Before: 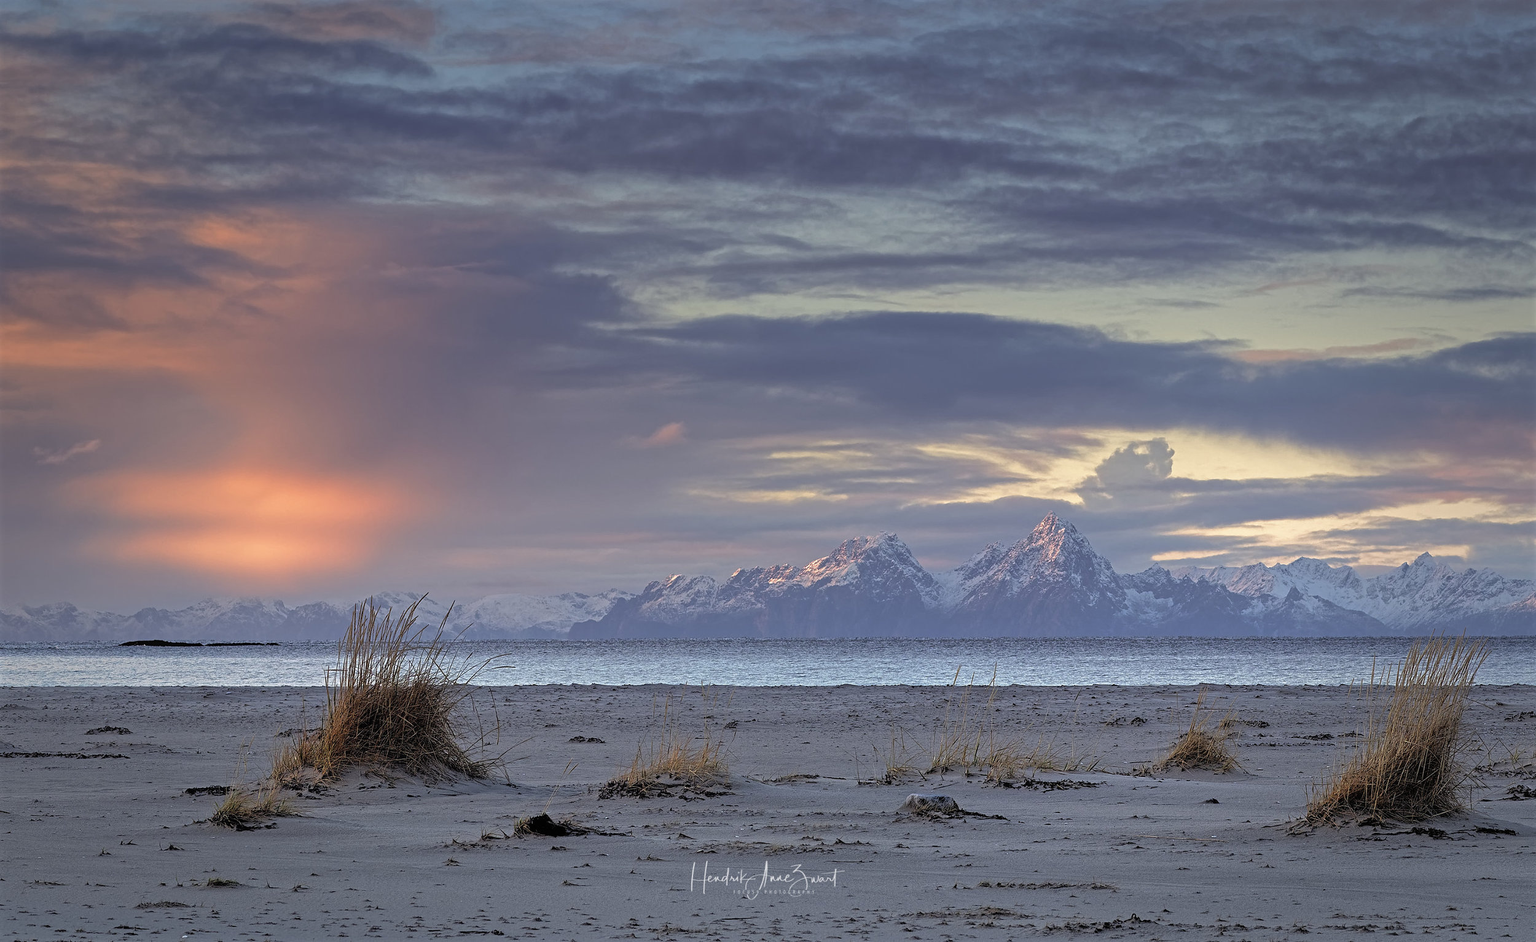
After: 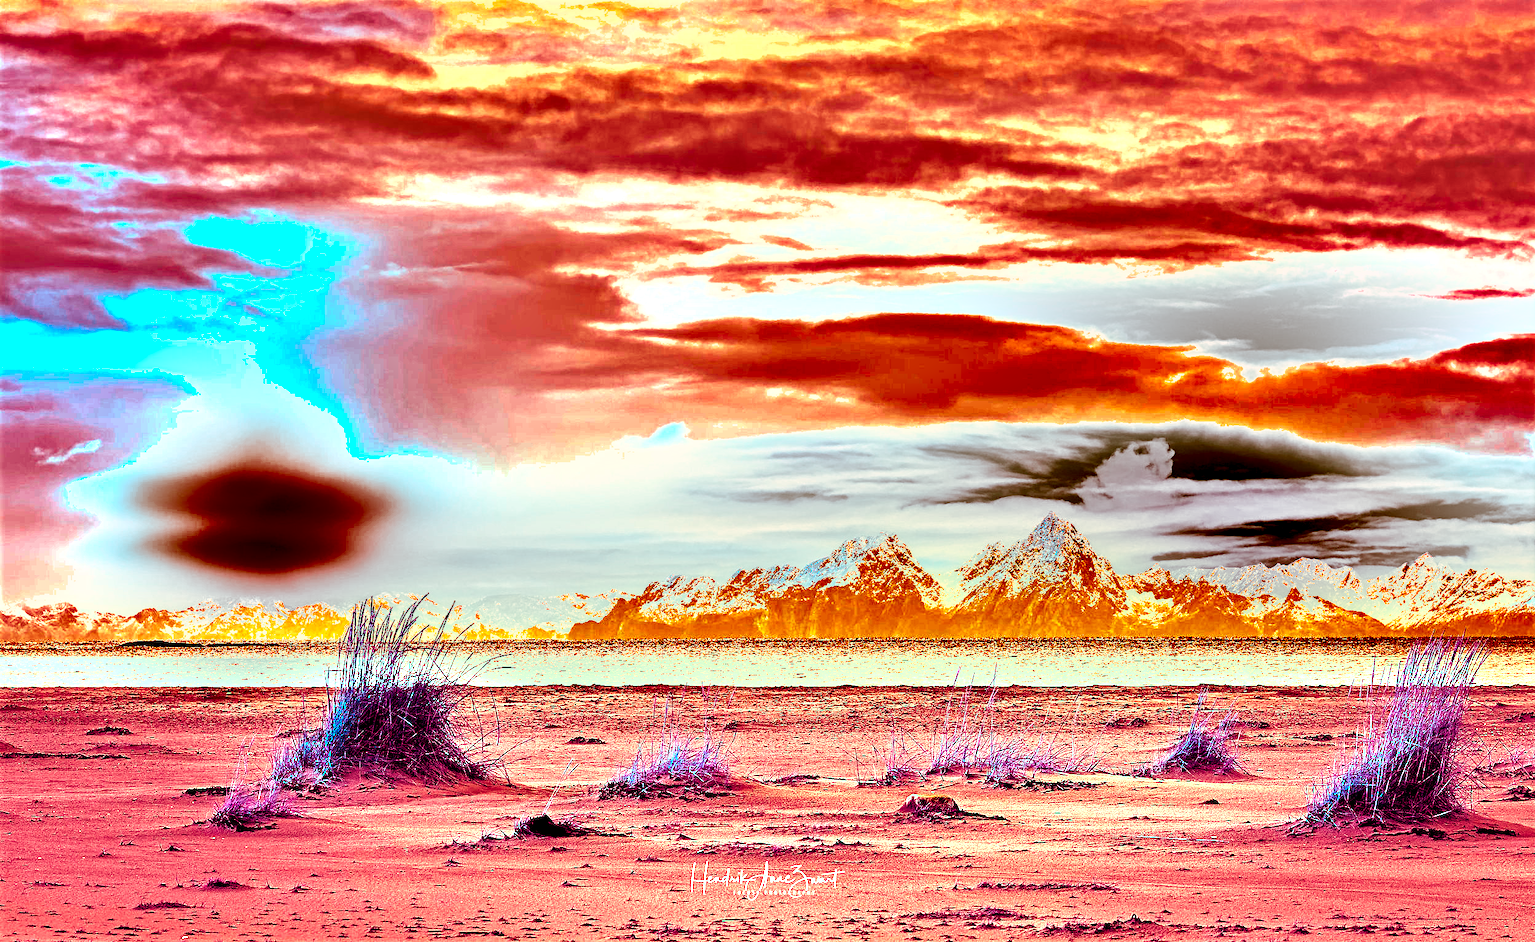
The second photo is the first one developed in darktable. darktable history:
shadows and highlights: soften with gaussian
exposure: black level correction 0, exposure 2.088 EV, compensate exposure bias true, compensate highlight preservation false
color balance rgb: shadows lift › luminance -18.76%, shadows lift › chroma 35.44%, power › luminance -3.76%, power › hue 142.17°, highlights gain › chroma 7.5%, highlights gain › hue 184.75°, global offset › luminance -0.52%, global offset › chroma 0.91%, global offset › hue 173.36°, shadows fall-off 300%, white fulcrum 2 EV, highlights fall-off 300%, linear chroma grading › shadows 17.19%, linear chroma grading › highlights 61.12%, linear chroma grading › global chroma 50%, hue shift -150.52°, perceptual brilliance grading › global brilliance 12%, mask middle-gray fulcrum 100%, contrast gray fulcrum 38.43%, contrast 35.15%, saturation formula JzAzBz (2021)
